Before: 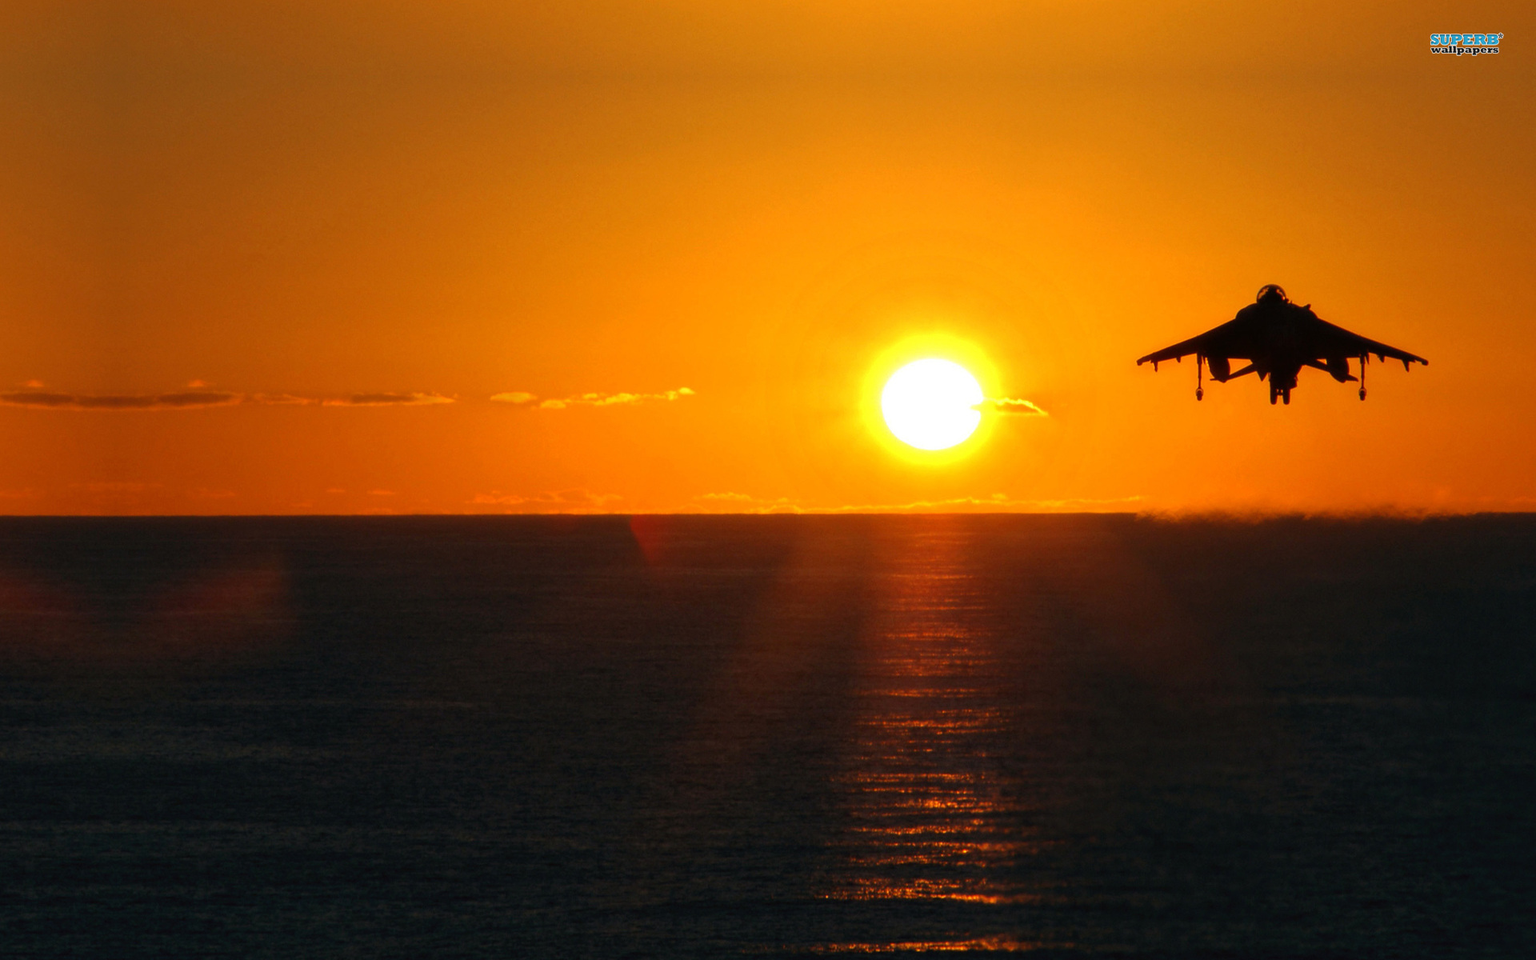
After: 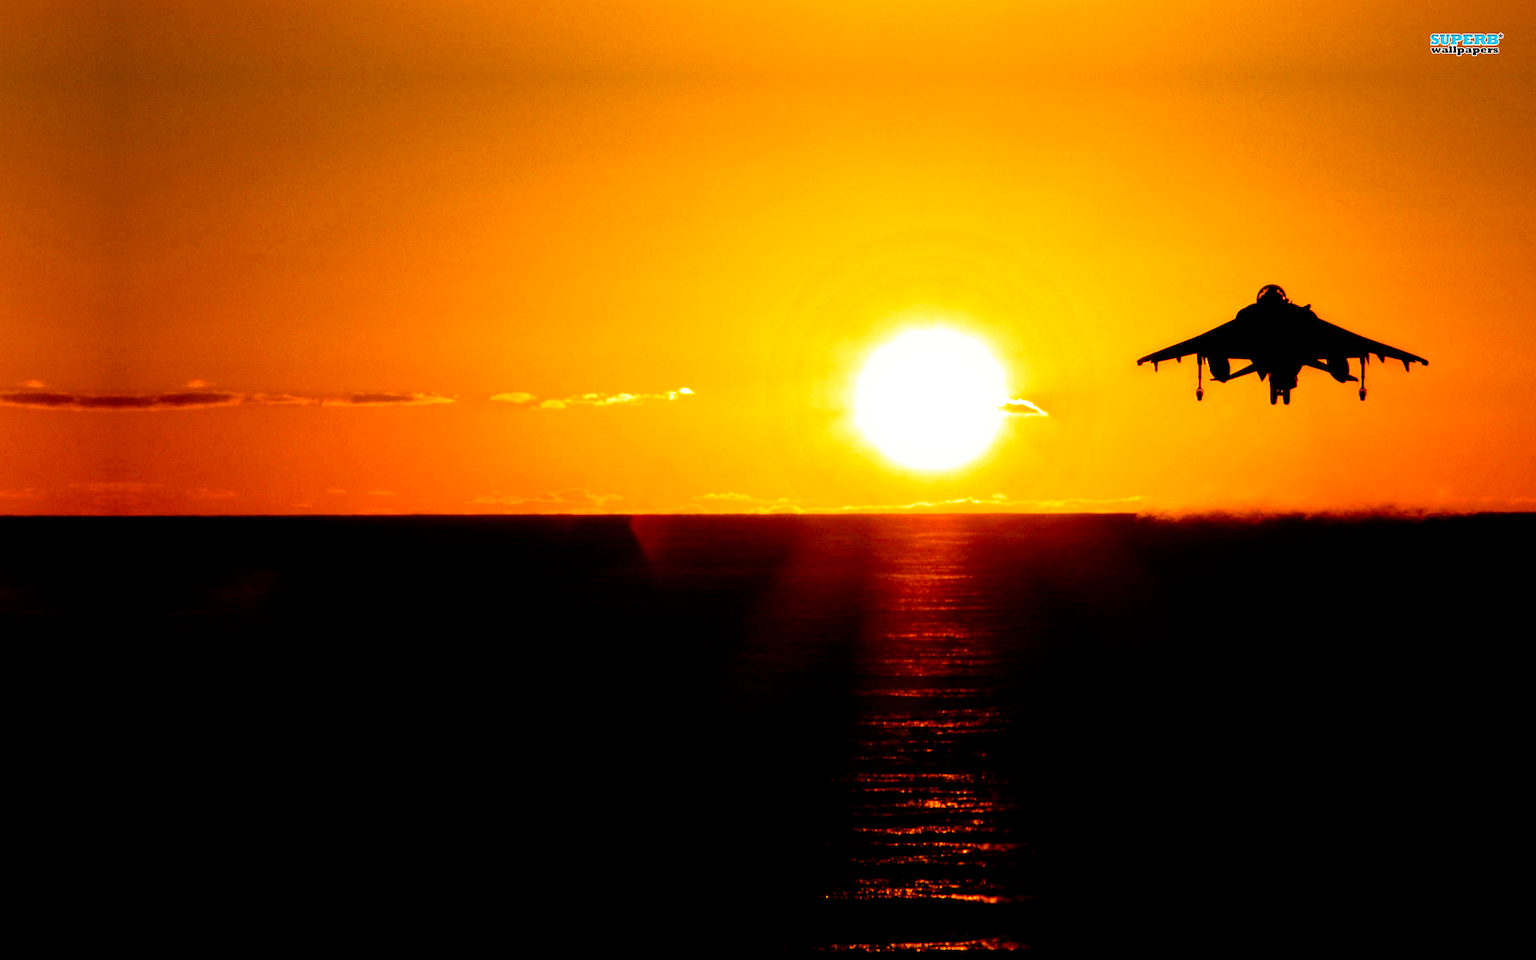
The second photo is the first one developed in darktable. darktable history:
tone equalizer: -8 EV -0.75 EV, -7 EV -0.7 EV, -6 EV -0.6 EV, -5 EV -0.4 EV, -3 EV 0.4 EV, -2 EV 0.6 EV, -1 EV 0.7 EV, +0 EV 0.75 EV, edges refinement/feathering 500, mask exposure compensation -1.57 EV, preserve details no
filmic rgb: black relative exposure -6.3 EV, white relative exposure 2.8 EV, threshold 3 EV, target black luminance 0%, hardness 4.6, latitude 67.35%, contrast 1.292, shadows ↔ highlights balance -3.5%, preserve chrominance no, color science v4 (2020), contrast in shadows soft, enable highlight reconstruction true
